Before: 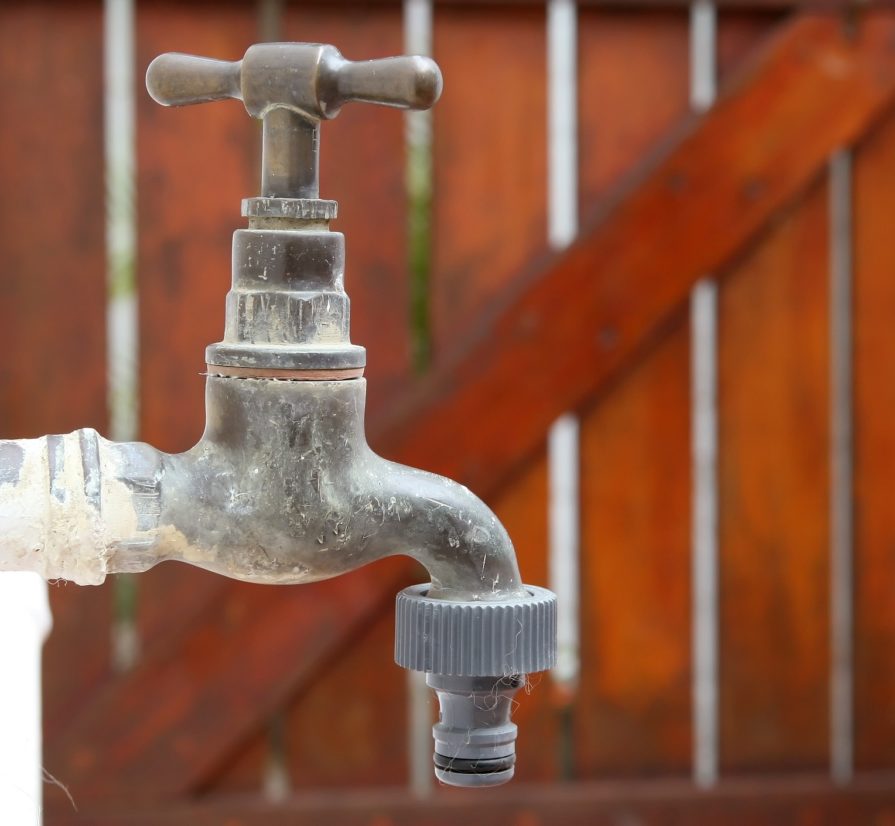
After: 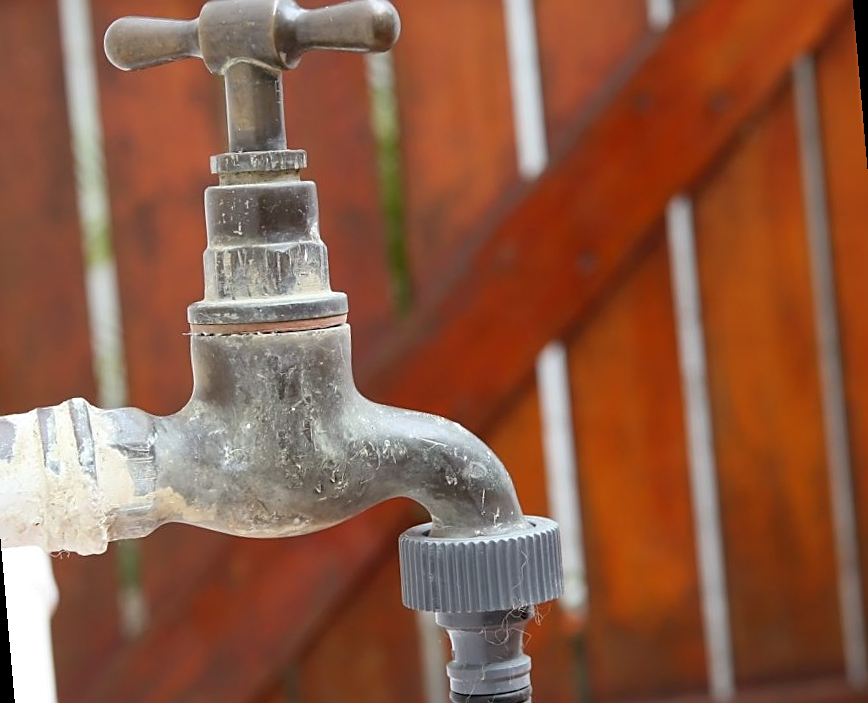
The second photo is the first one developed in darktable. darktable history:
rotate and perspective: rotation -5°, crop left 0.05, crop right 0.952, crop top 0.11, crop bottom 0.89
sharpen: on, module defaults
